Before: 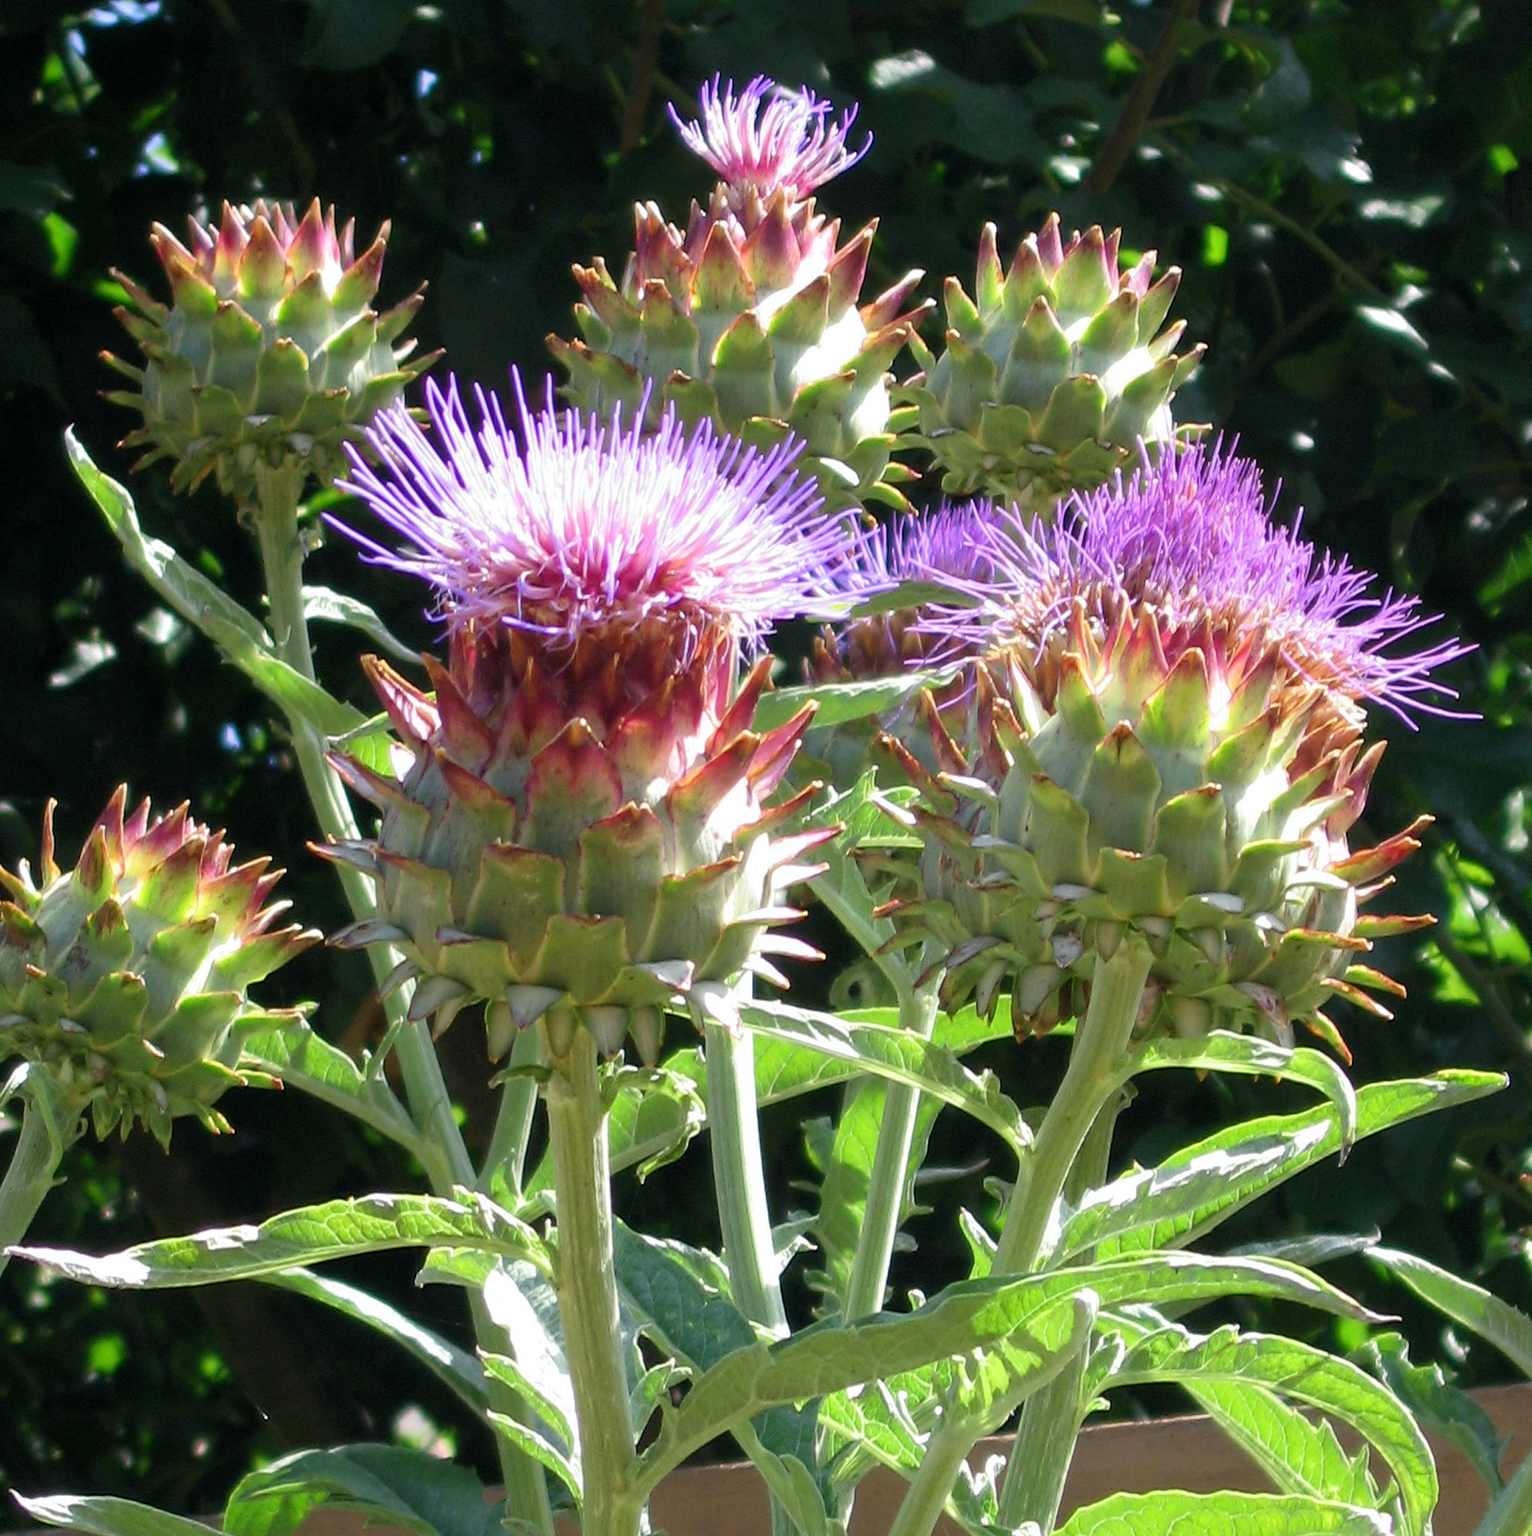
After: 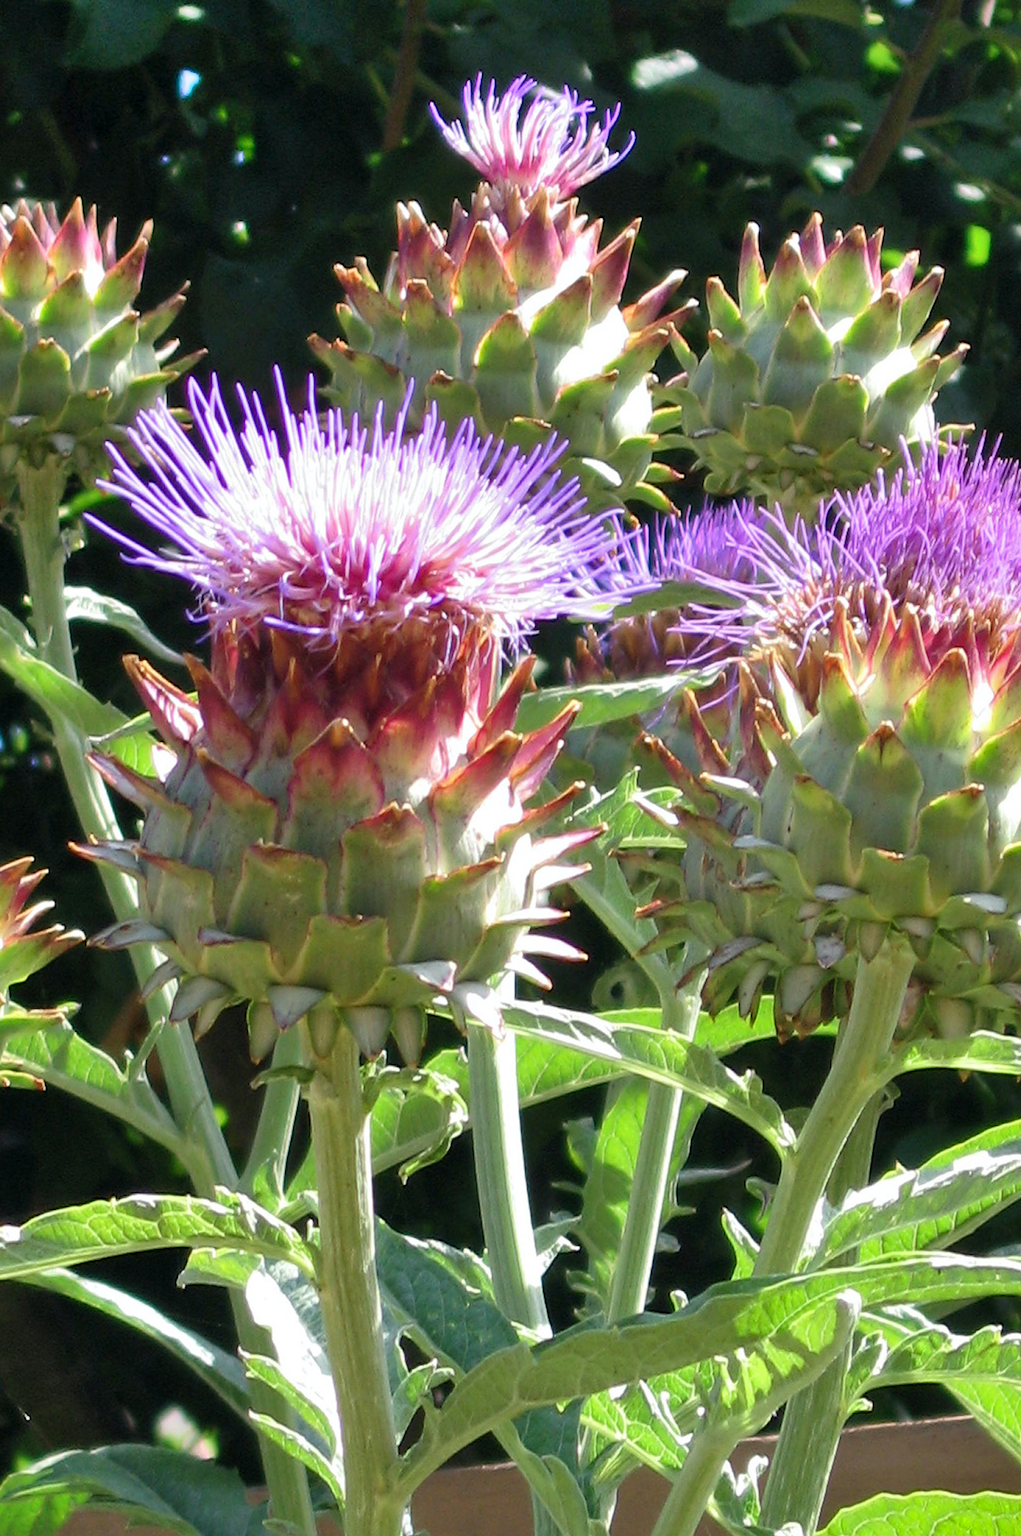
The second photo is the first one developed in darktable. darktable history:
shadows and highlights: soften with gaussian
base curve: preserve colors none
crop and rotate: left 15.584%, right 17.758%
